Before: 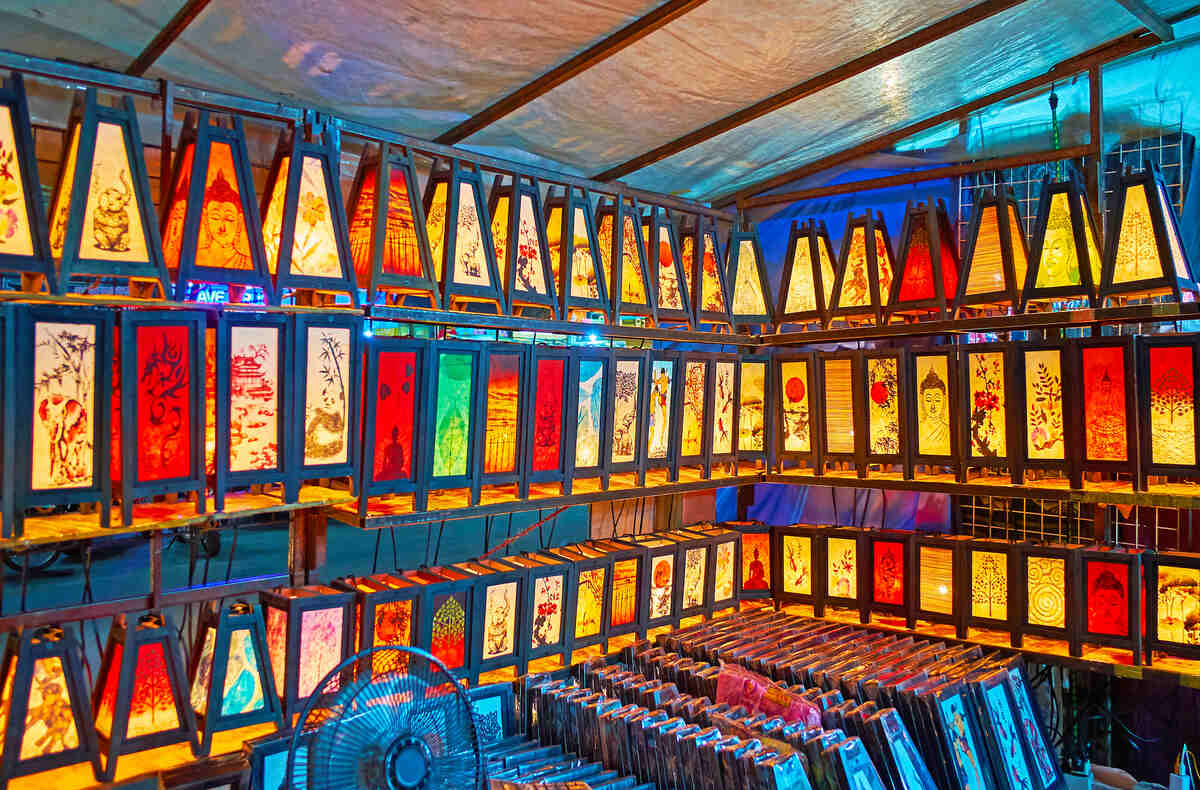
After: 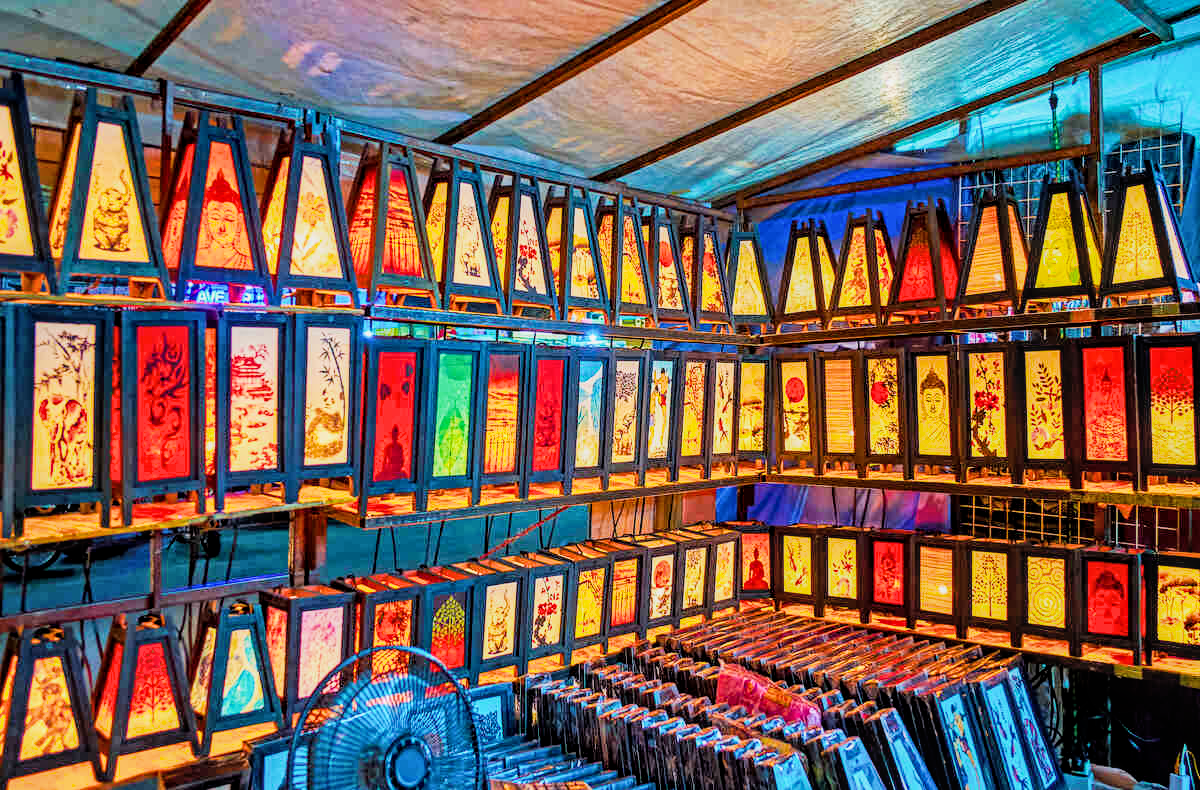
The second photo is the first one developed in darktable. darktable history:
filmic rgb: black relative exposure -5 EV, hardness 2.88, contrast 1.2, highlights saturation mix -30%
exposure: black level correction 0, exposure 0.5 EV, compensate highlight preservation false
color balance rgb: perceptual saturation grading › global saturation 10%, global vibrance 10%
local contrast: on, module defaults
